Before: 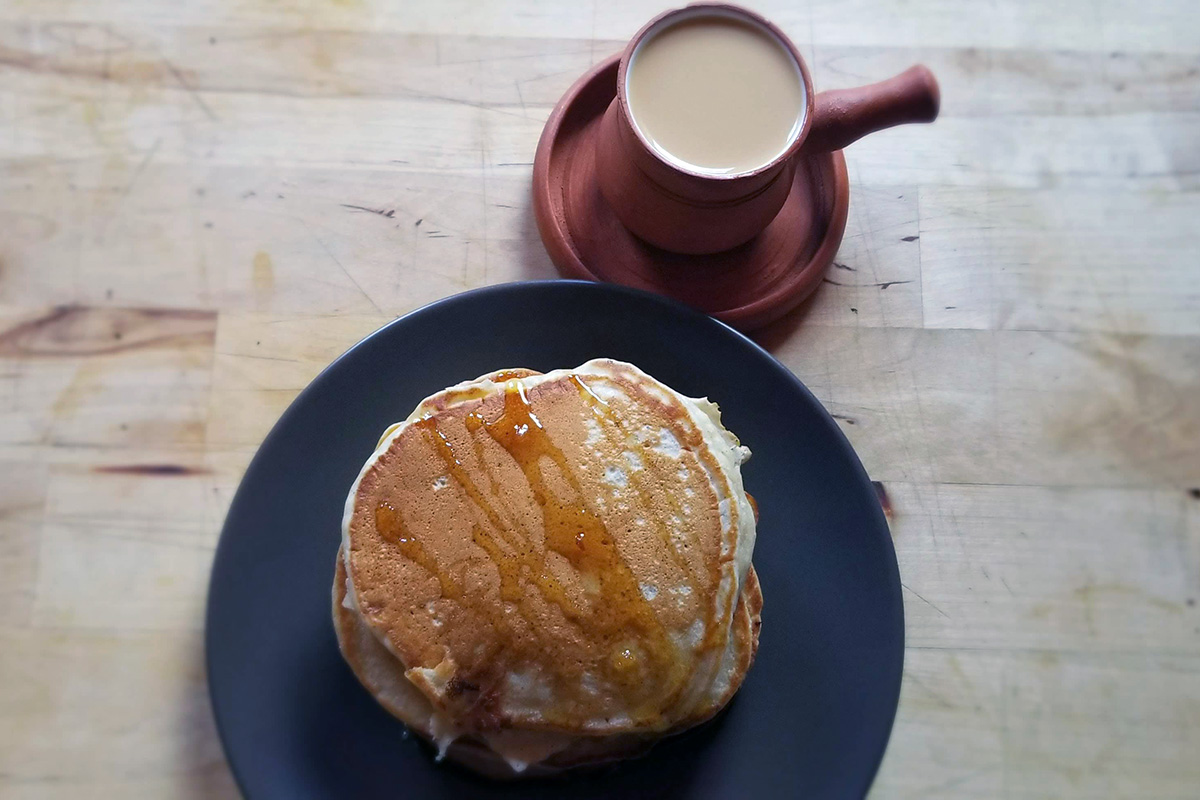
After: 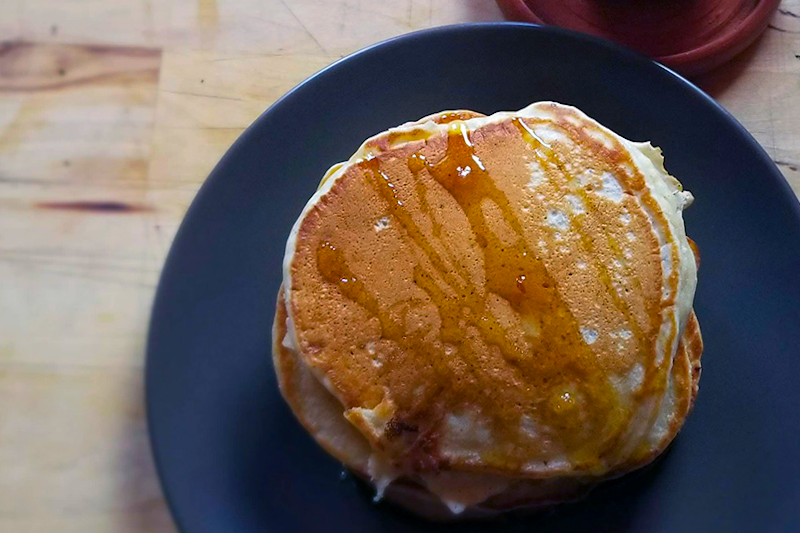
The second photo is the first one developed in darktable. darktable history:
color balance rgb: perceptual saturation grading › global saturation 30%, global vibrance 20%
crop and rotate: angle -0.82°, left 3.85%, top 31.828%, right 27.992%
